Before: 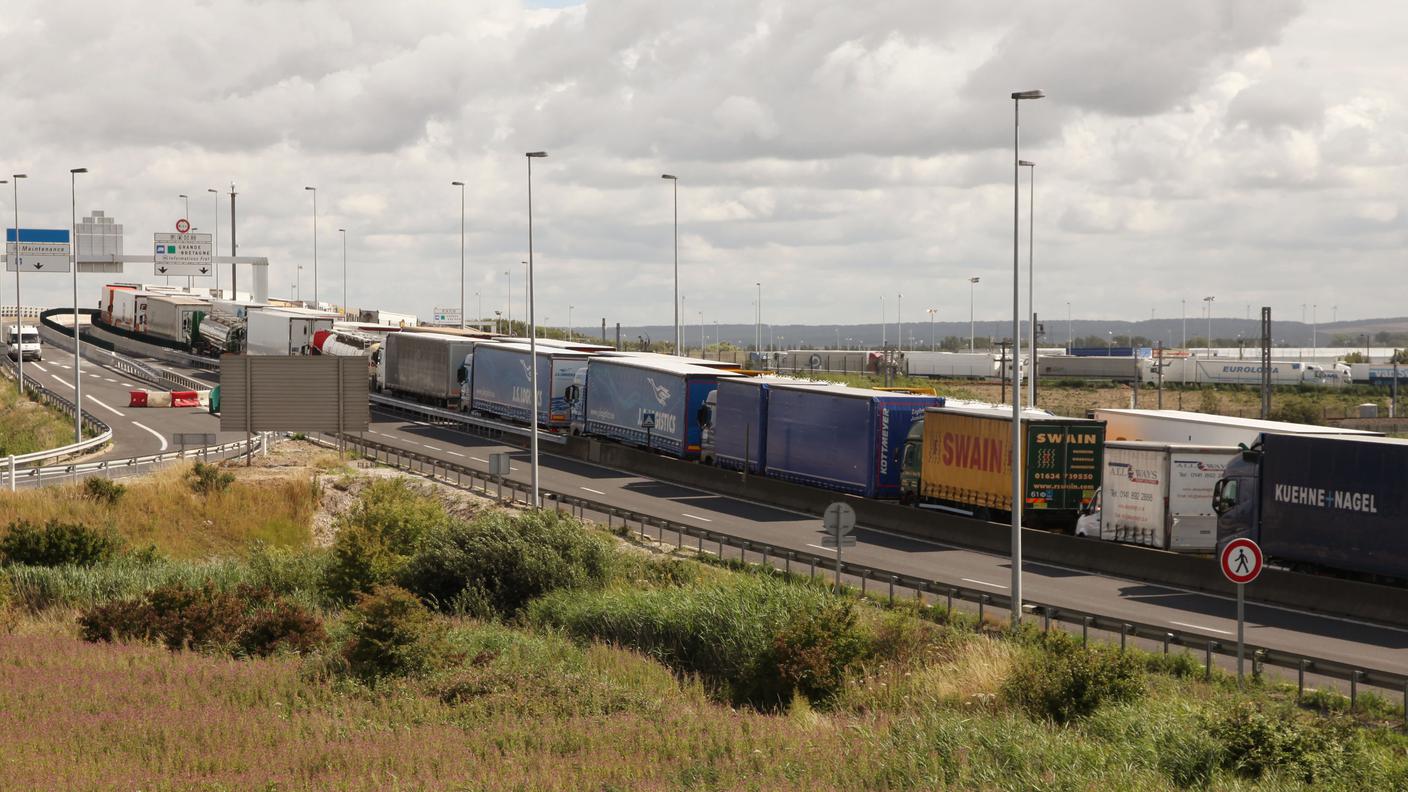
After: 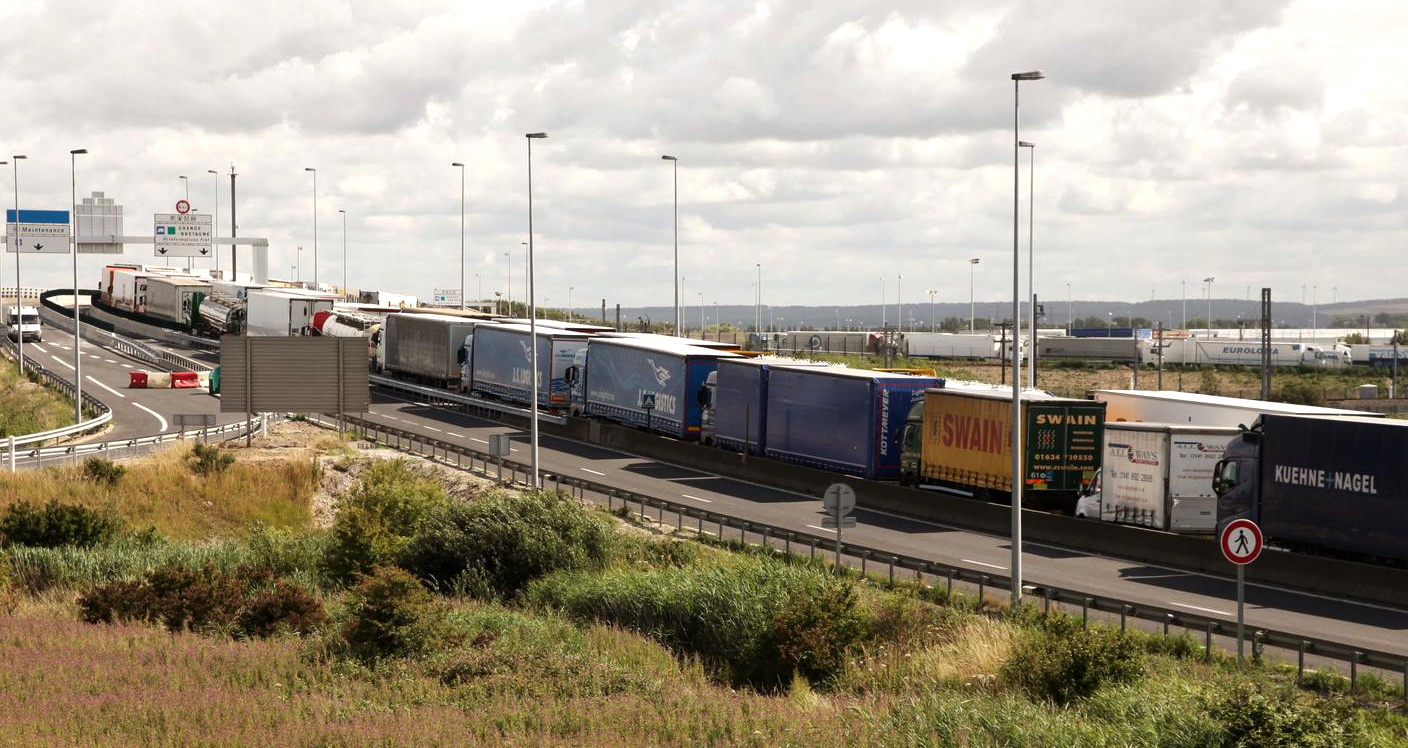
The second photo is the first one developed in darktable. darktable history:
exposure: black level correction 0.001, compensate highlight preservation false
tone equalizer: -8 EV -0.454 EV, -7 EV -0.414 EV, -6 EV -0.317 EV, -5 EV -0.208 EV, -3 EV 0.232 EV, -2 EV 0.342 EV, -1 EV 0.384 EV, +0 EV 0.418 EV, edges refinement/feathering 500, mask exposure compensation -1.57 EV, preserve details no
crop and rotate: top 2.418%, bottom 3.082%
